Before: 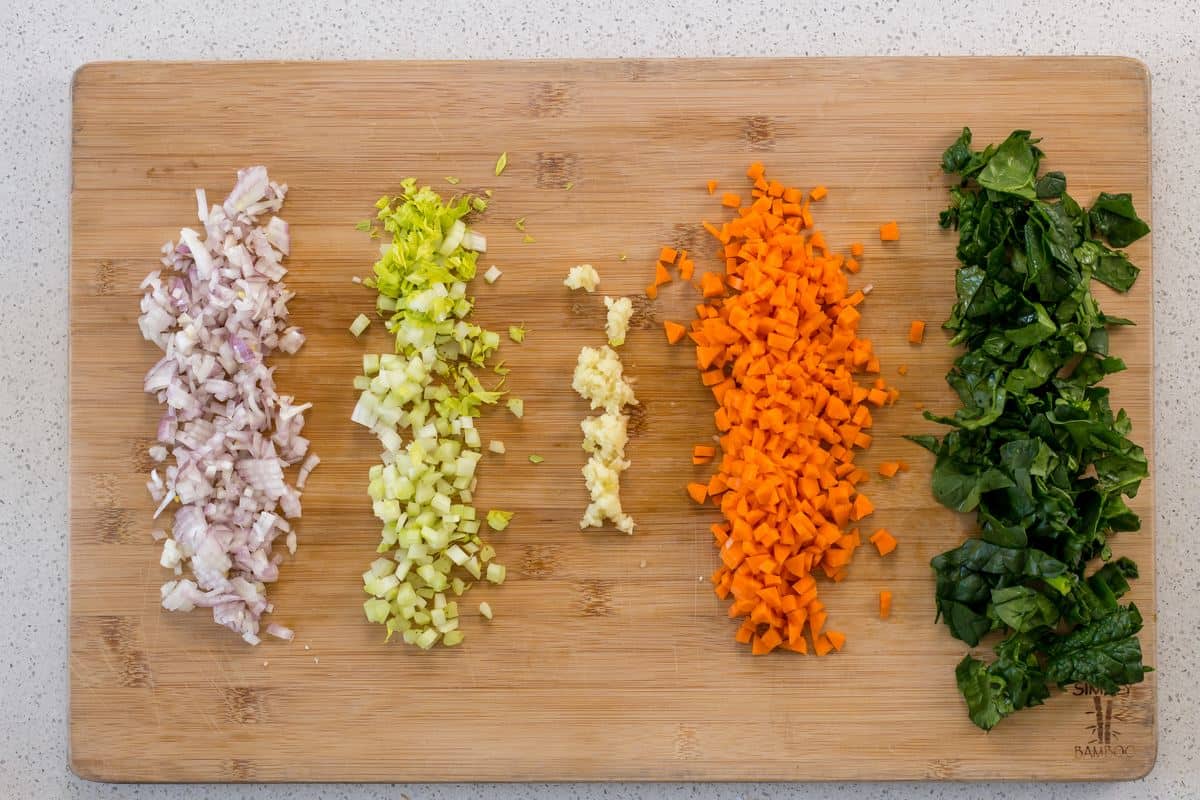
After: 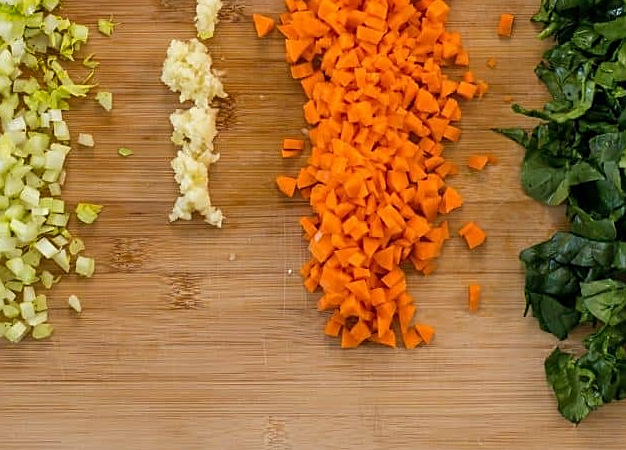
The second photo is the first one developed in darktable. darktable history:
crop: left 34.268%, top 38.474%, right 13.553%, bottom 5.161%
shadows and highlights: soften with gaussian
sharpen: on, module defaults
